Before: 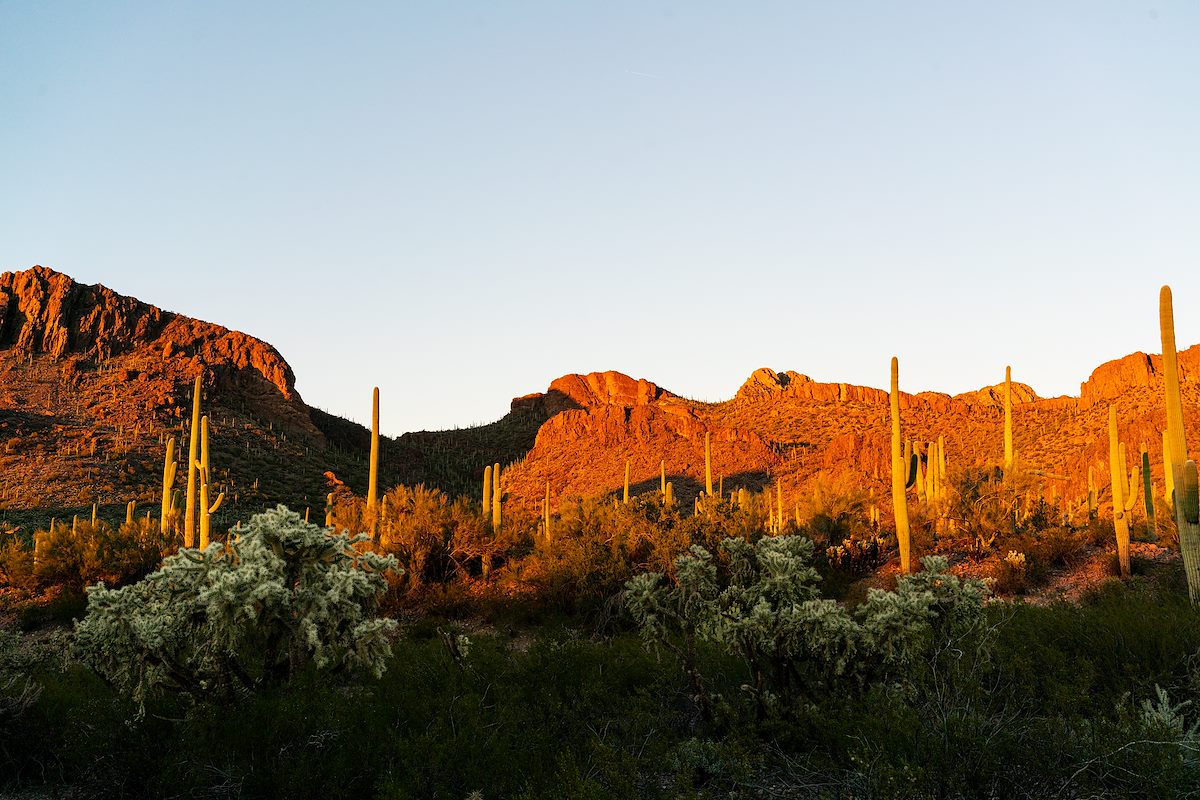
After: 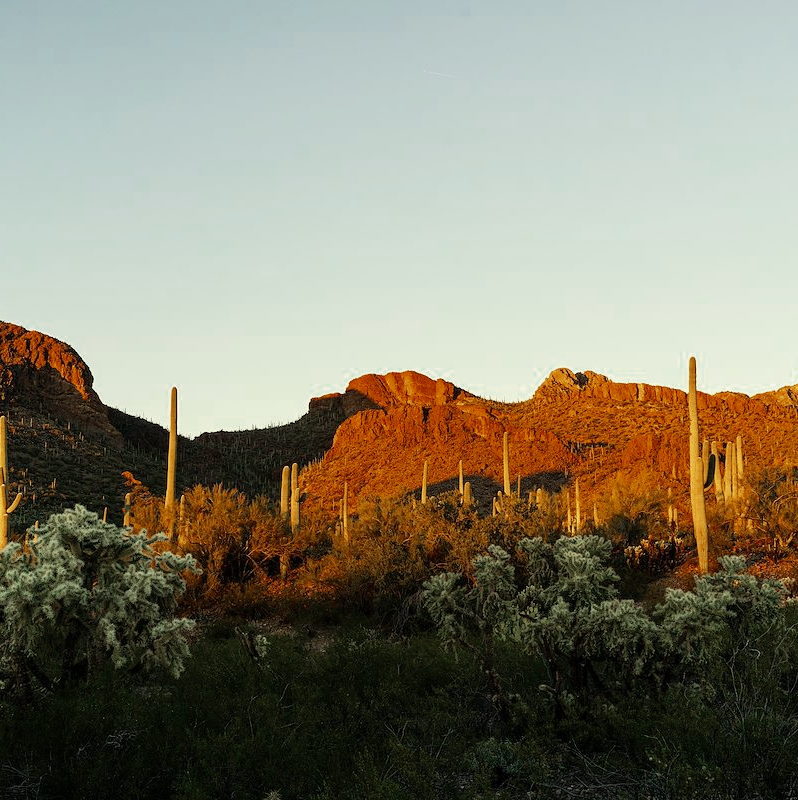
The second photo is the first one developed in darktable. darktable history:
color correction: highlights a* -5.94, highlights b* 11.19
color zones: curves: ch0 [(0, 0.5) (0.125, 0.4) (0.25, 0.5) (0.375, 0.4) (0.5, 0.4) (0.625, 0.35) (0.75, 0.35) (0.875, 0.5)]; ch1 [(0, 0.35) (0.125, 0.45) (0.25, 0.35) (0.375, 0.35) (0.5, 0.35) (0.625, 0.35) (0.75, 0.45) (0.875, 0.35)]; ch2 [(0, 0.6) (0.125, 0.5) (0.25, 0.5) (0.375, 0.6) (0.5, 0.6) (0.625, 0.5) (0.75, 0.5) (0.875, 0.5)]
crop: left 16.899%, right 16.556%
